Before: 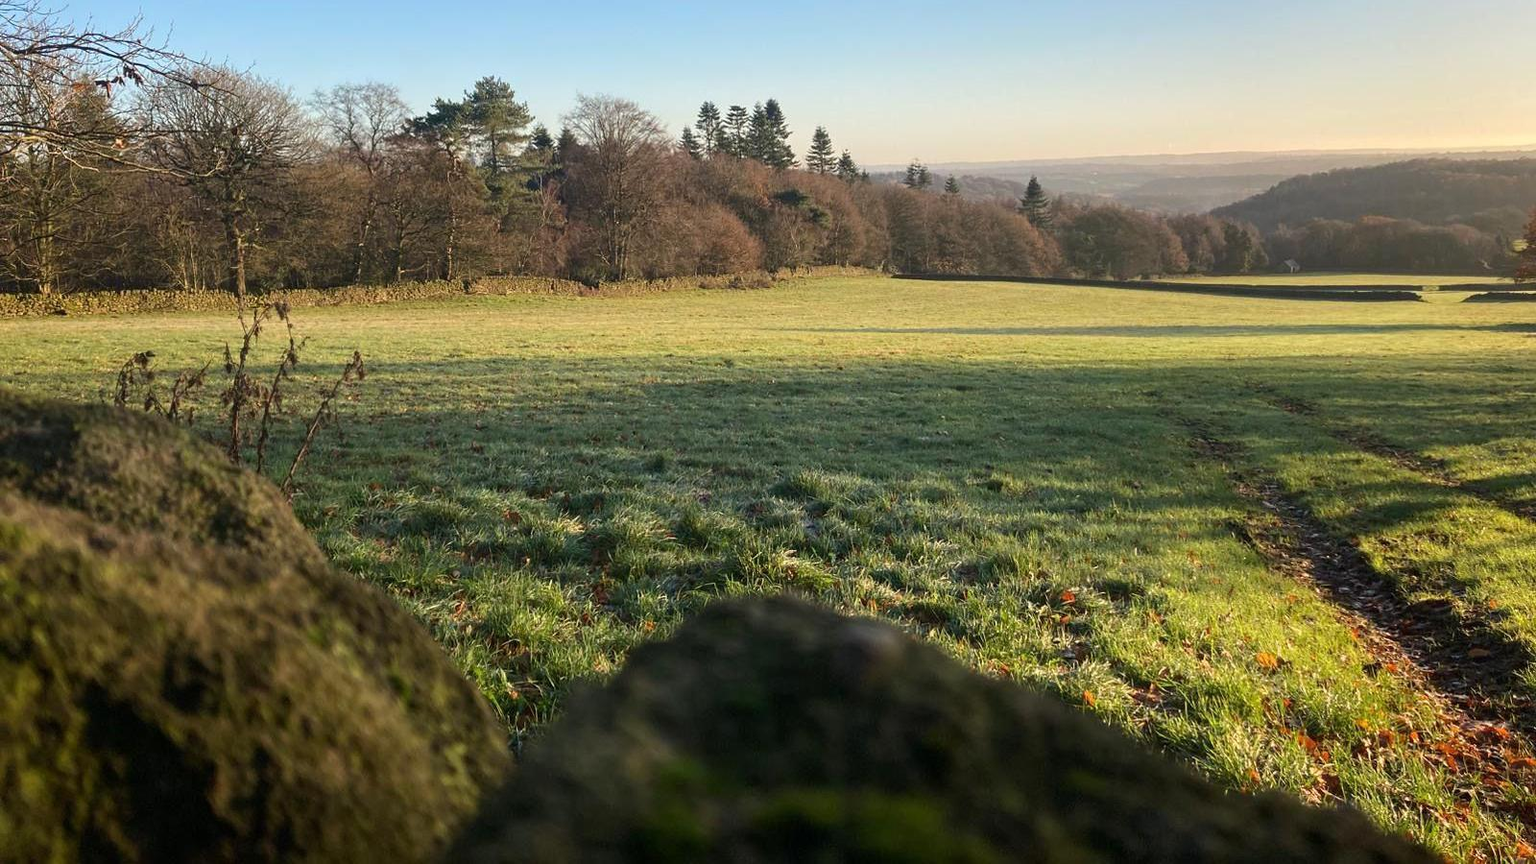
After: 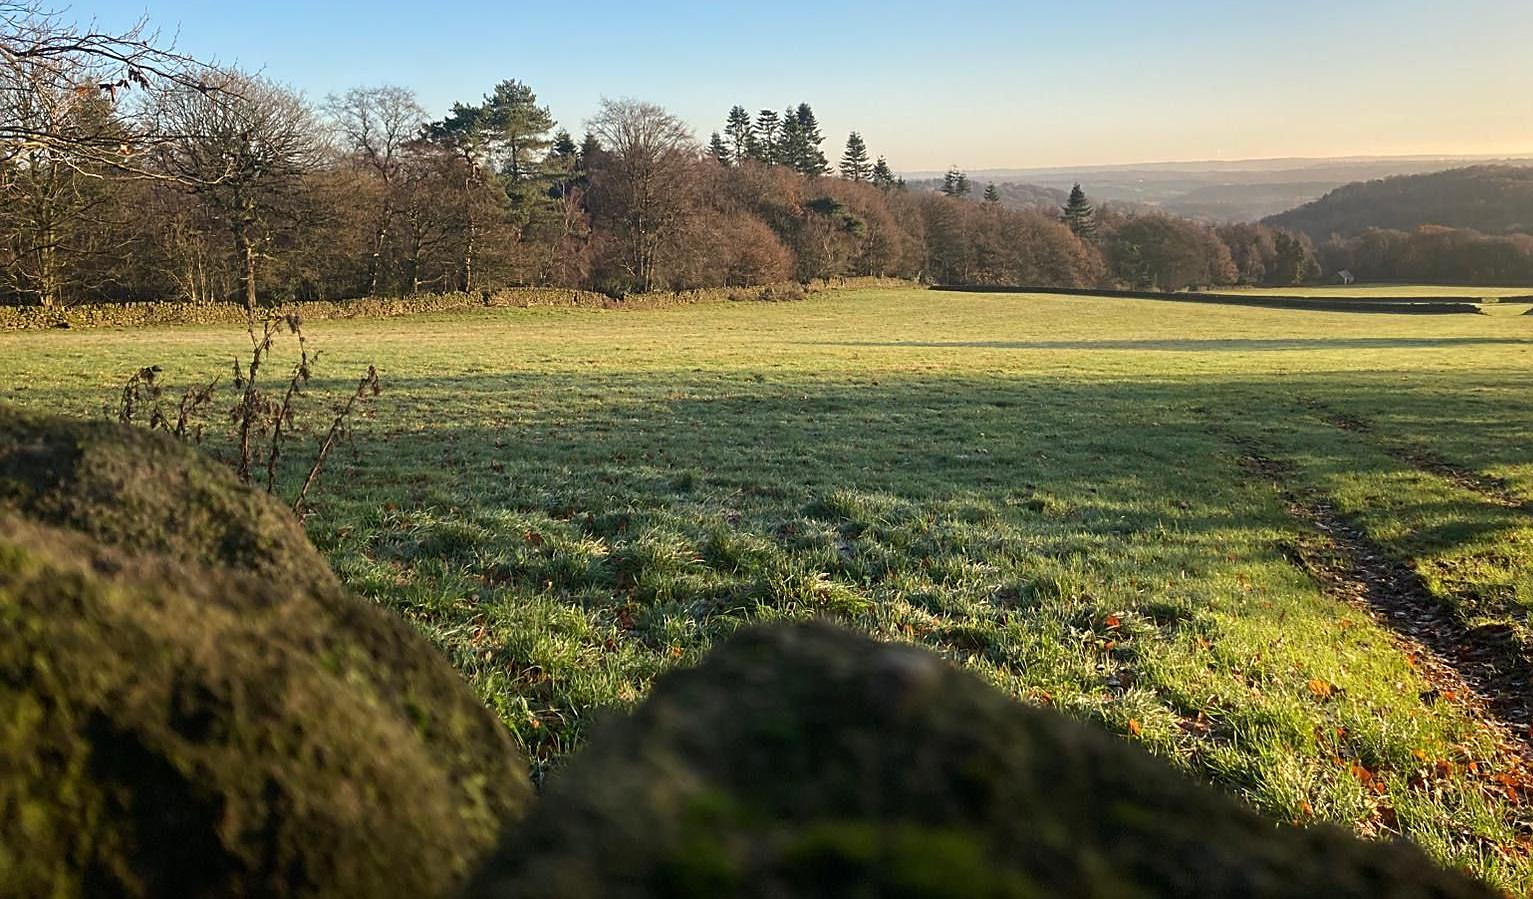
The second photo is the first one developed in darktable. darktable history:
levels: mode automatic, black 0.023%, white 99.97%, levels [0.062, 0.494, 0.925]
crop: right 4.126%, bottom 0.031%
sharpen: on, module defaults
